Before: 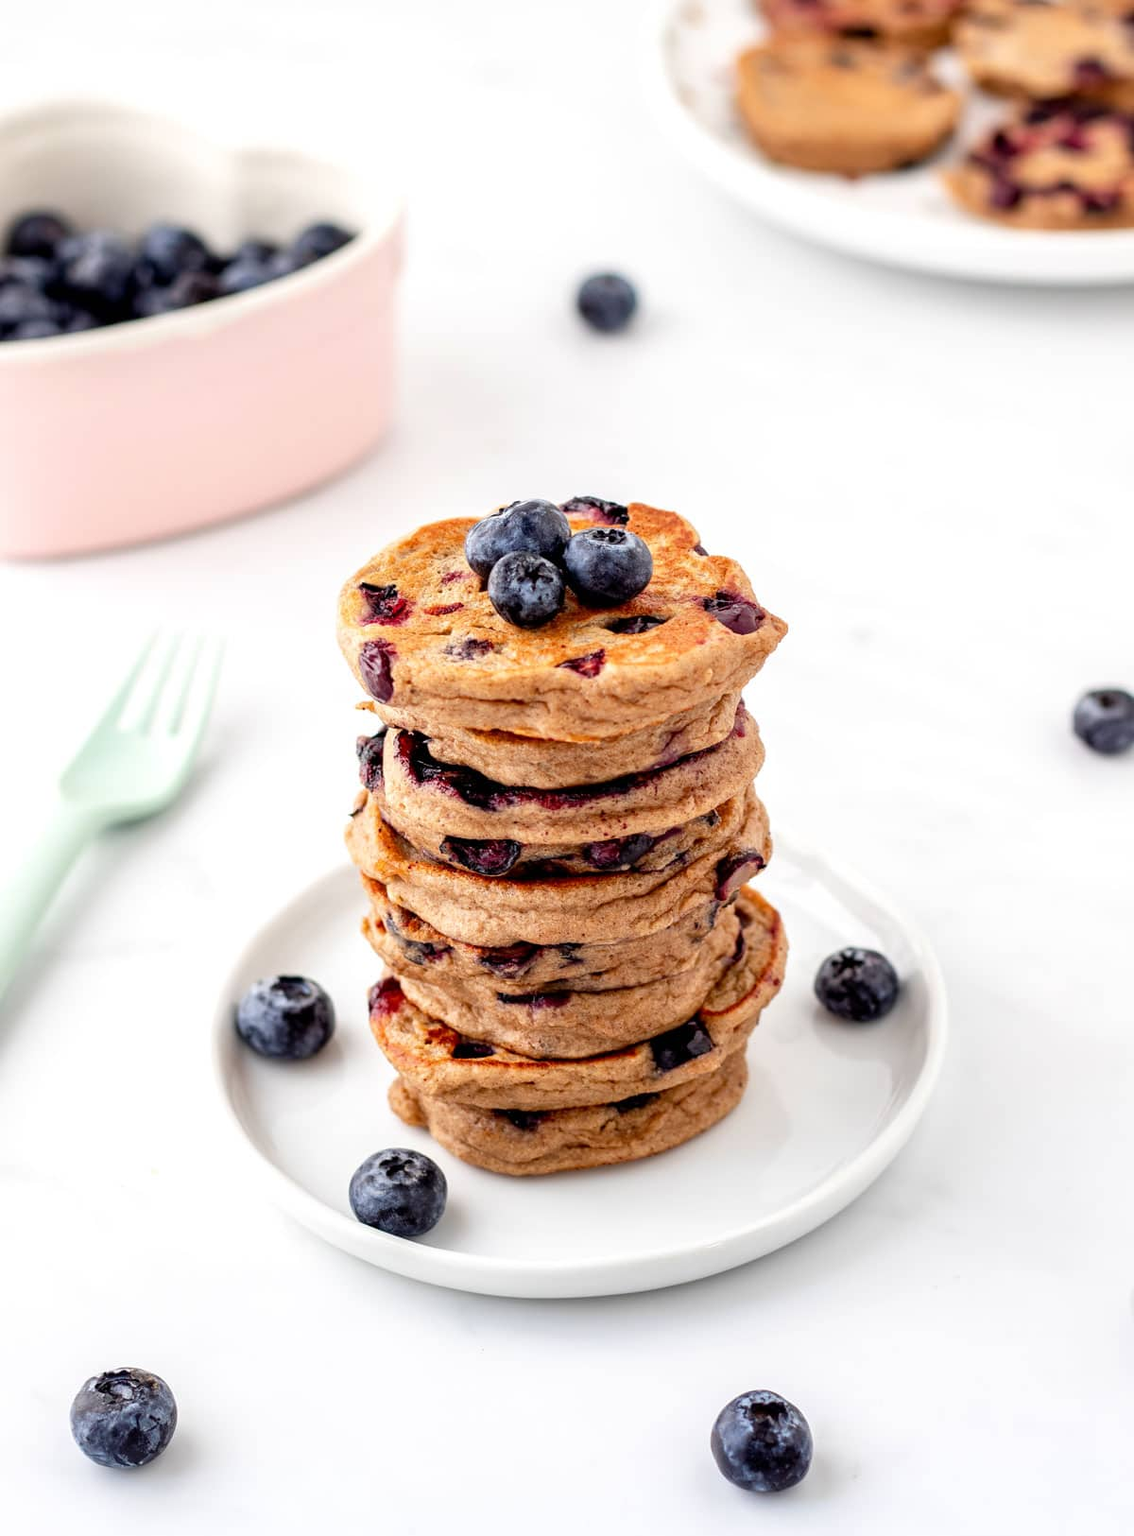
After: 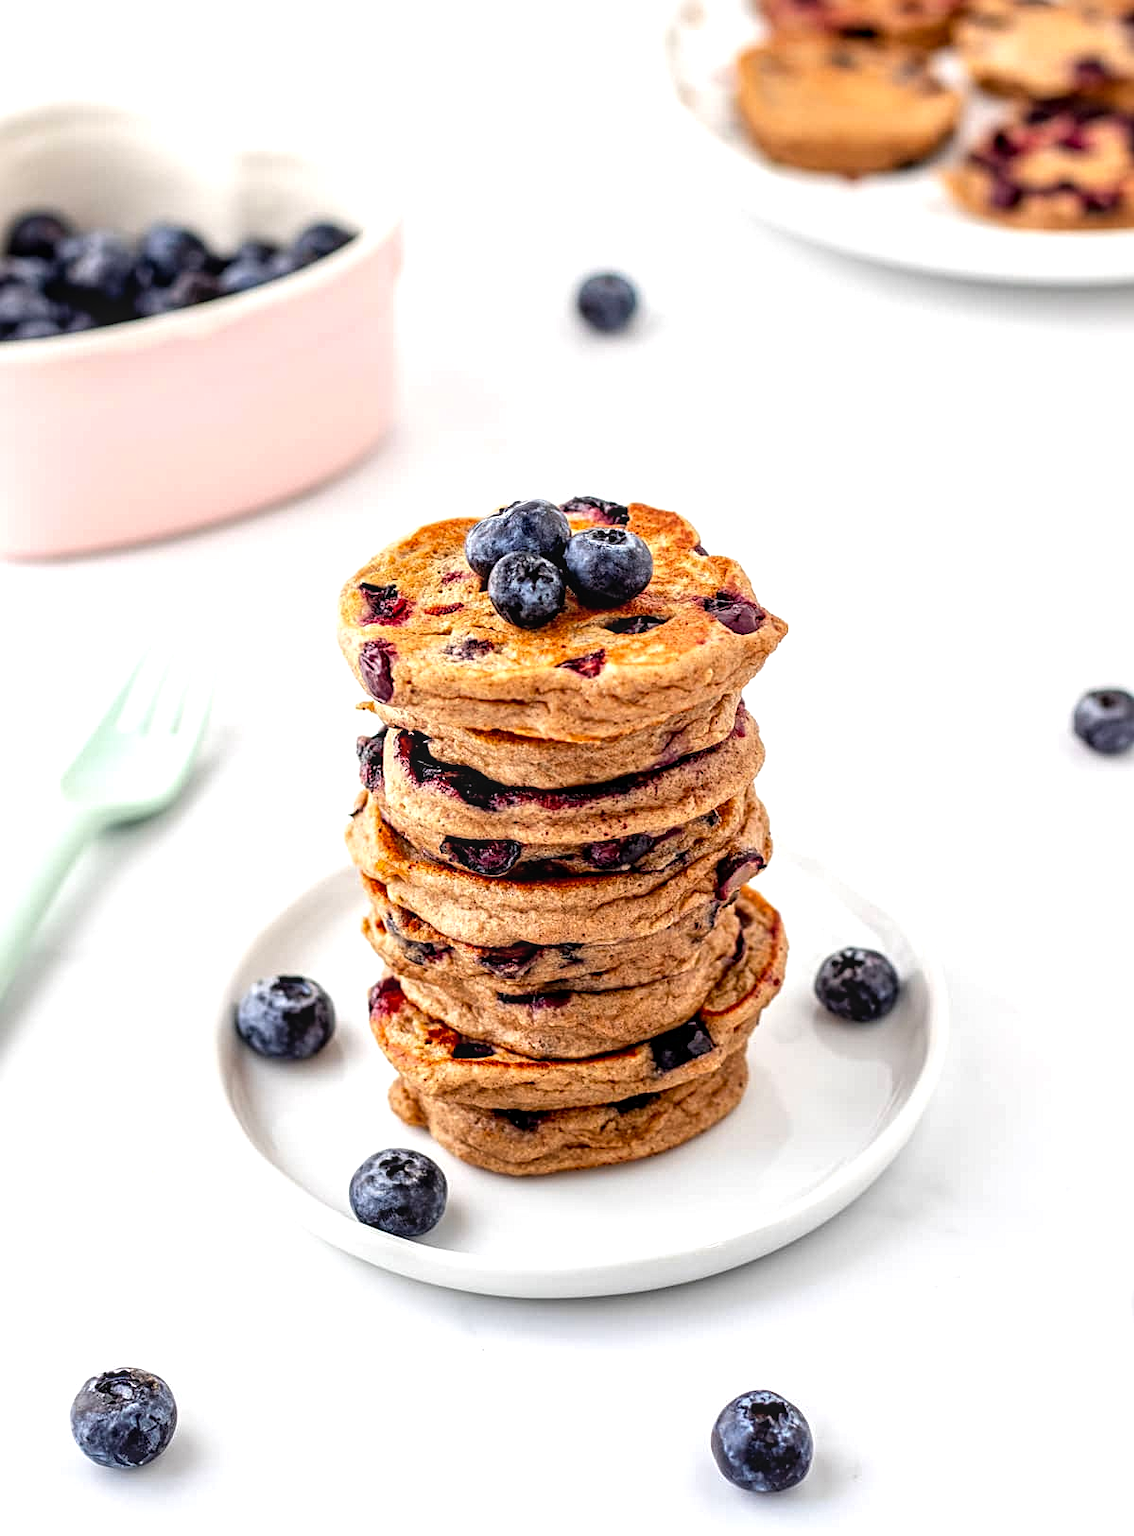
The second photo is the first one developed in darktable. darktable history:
sharpen: radius 2.167, amount 0.381, threshold 0
color balance: contrast 8.5%, output saturation 105%
local contrast: on, module defaults
